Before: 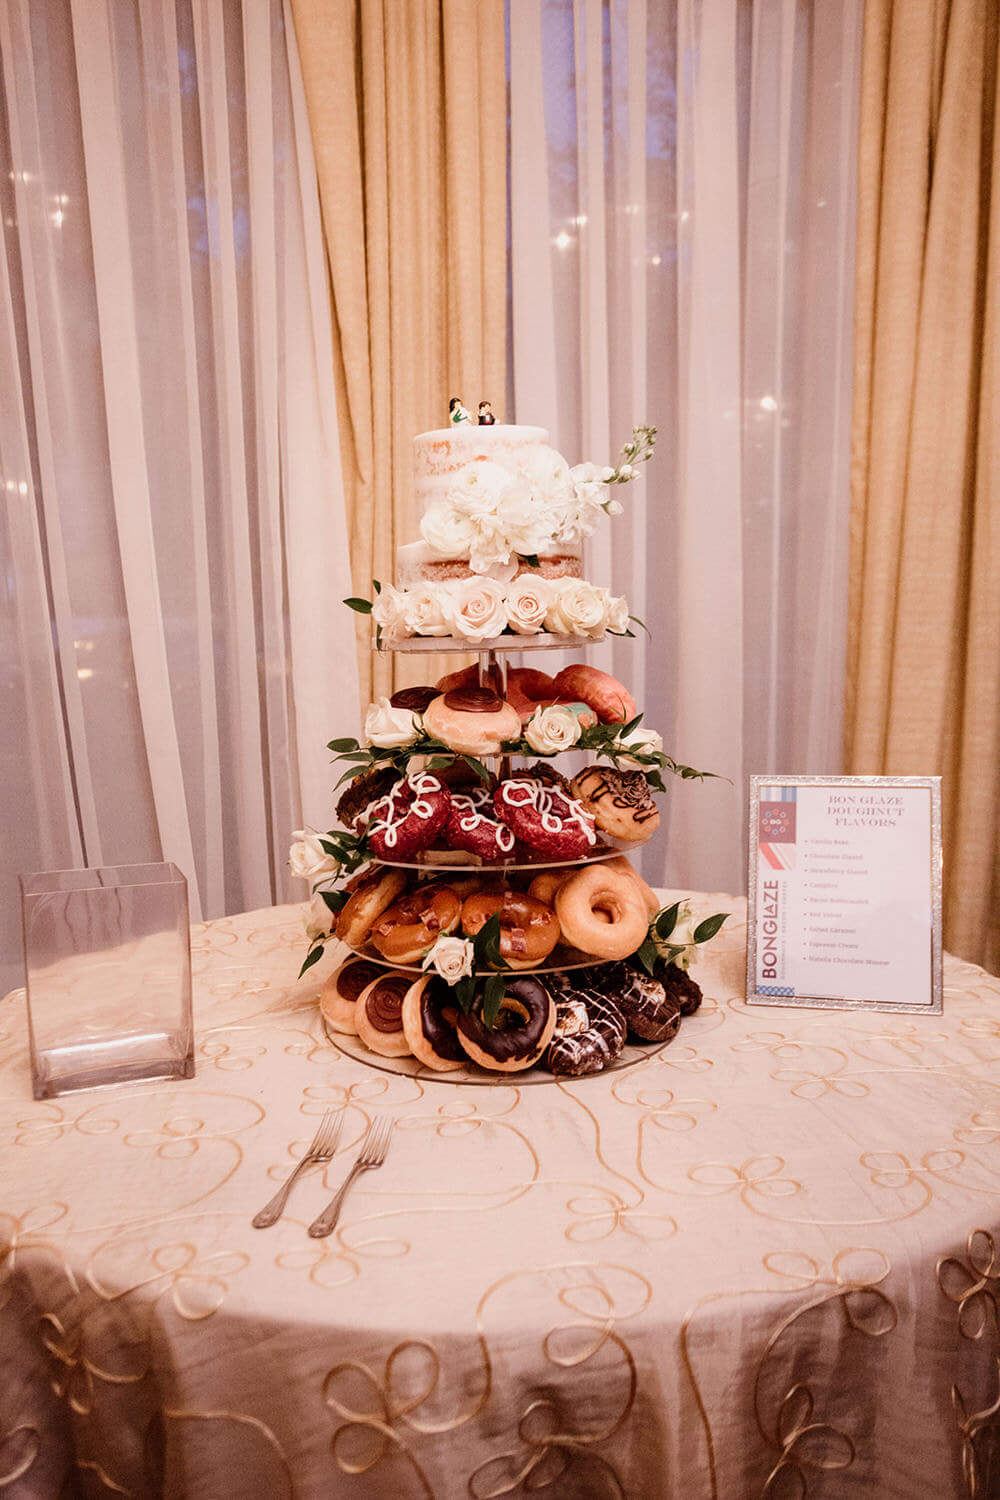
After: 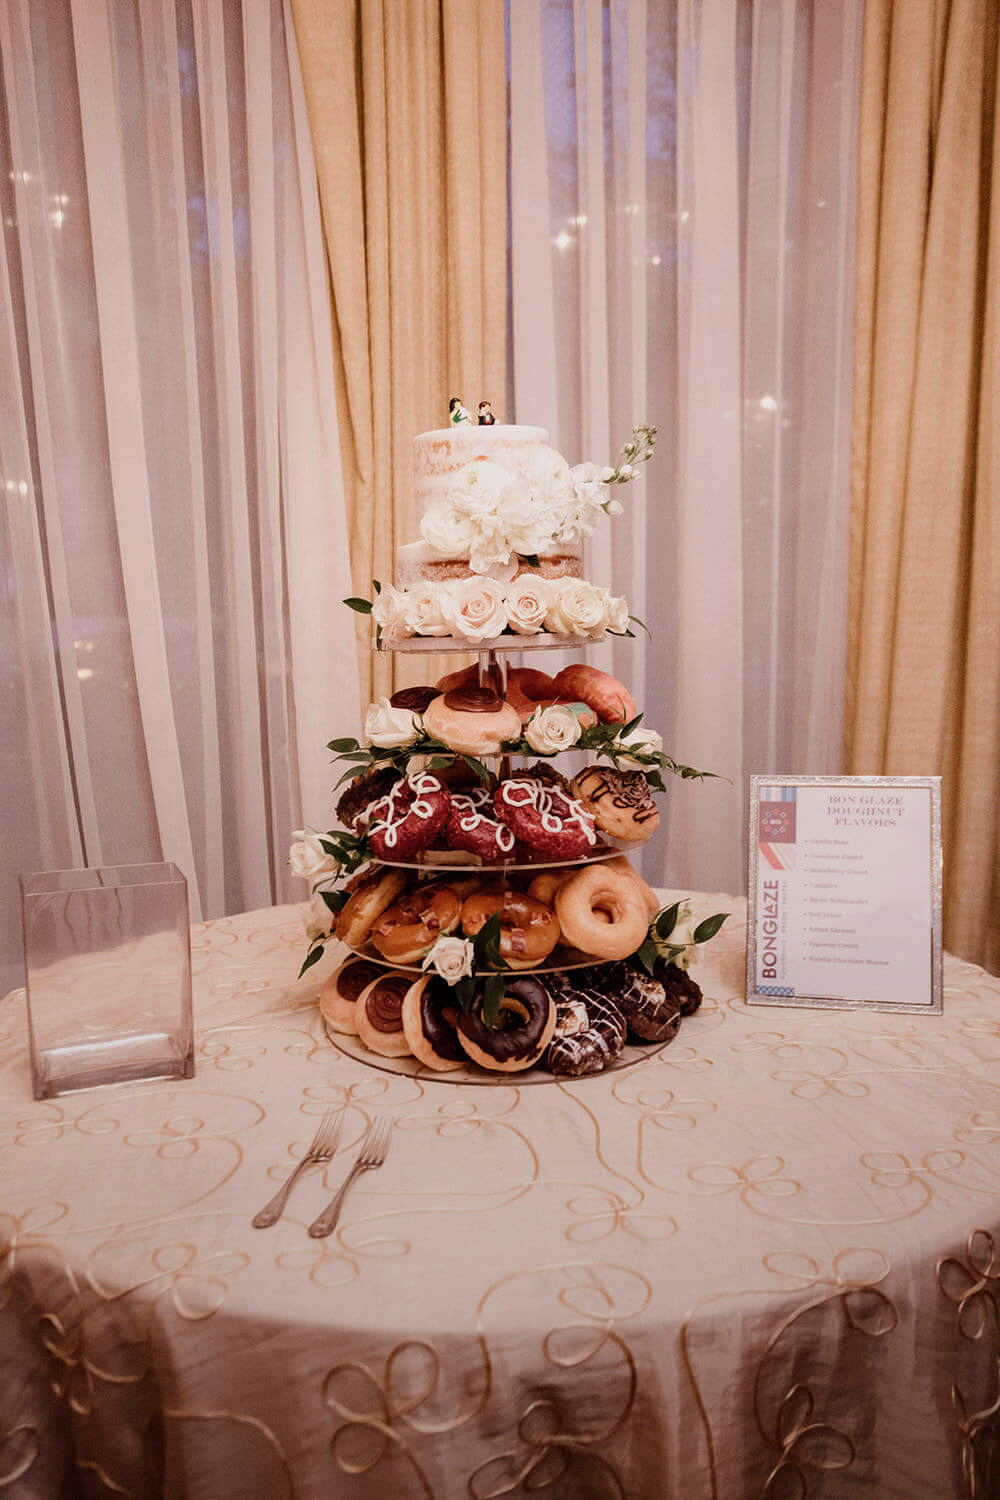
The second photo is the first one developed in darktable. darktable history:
exposure: exposure -0.157 EV, compensate highlight preservation false
graduated density: rotation -180°, offset 27.42
color zones: curves: ch0 [(0, 0.613) (0.01, 0.613) (0.245, 0.448) (0.498, 0.529) (0.642, 0.665) (0.879, 0.777) (0.99, 0.613)]; ch1 [(0, 0) (0.143, 0) (0.286, 0) (0.429, 0) (0.571, 0) (0.714, 0) (0.857, 0)], mix -93.41%
